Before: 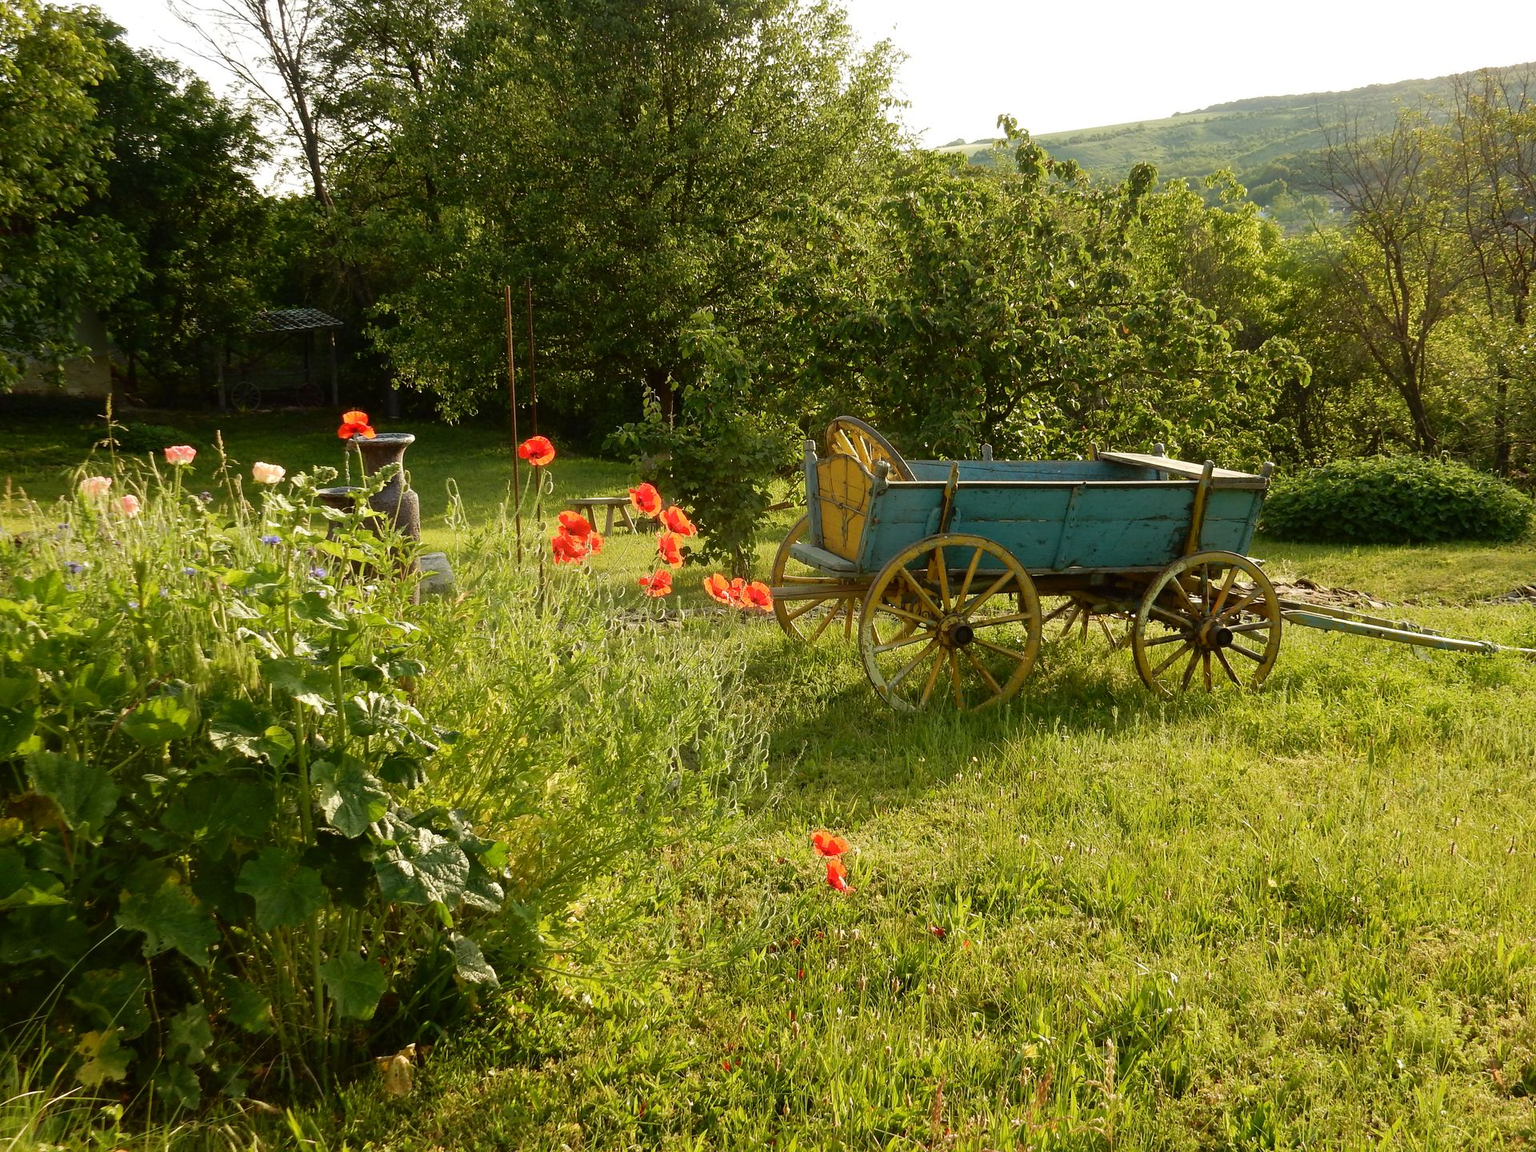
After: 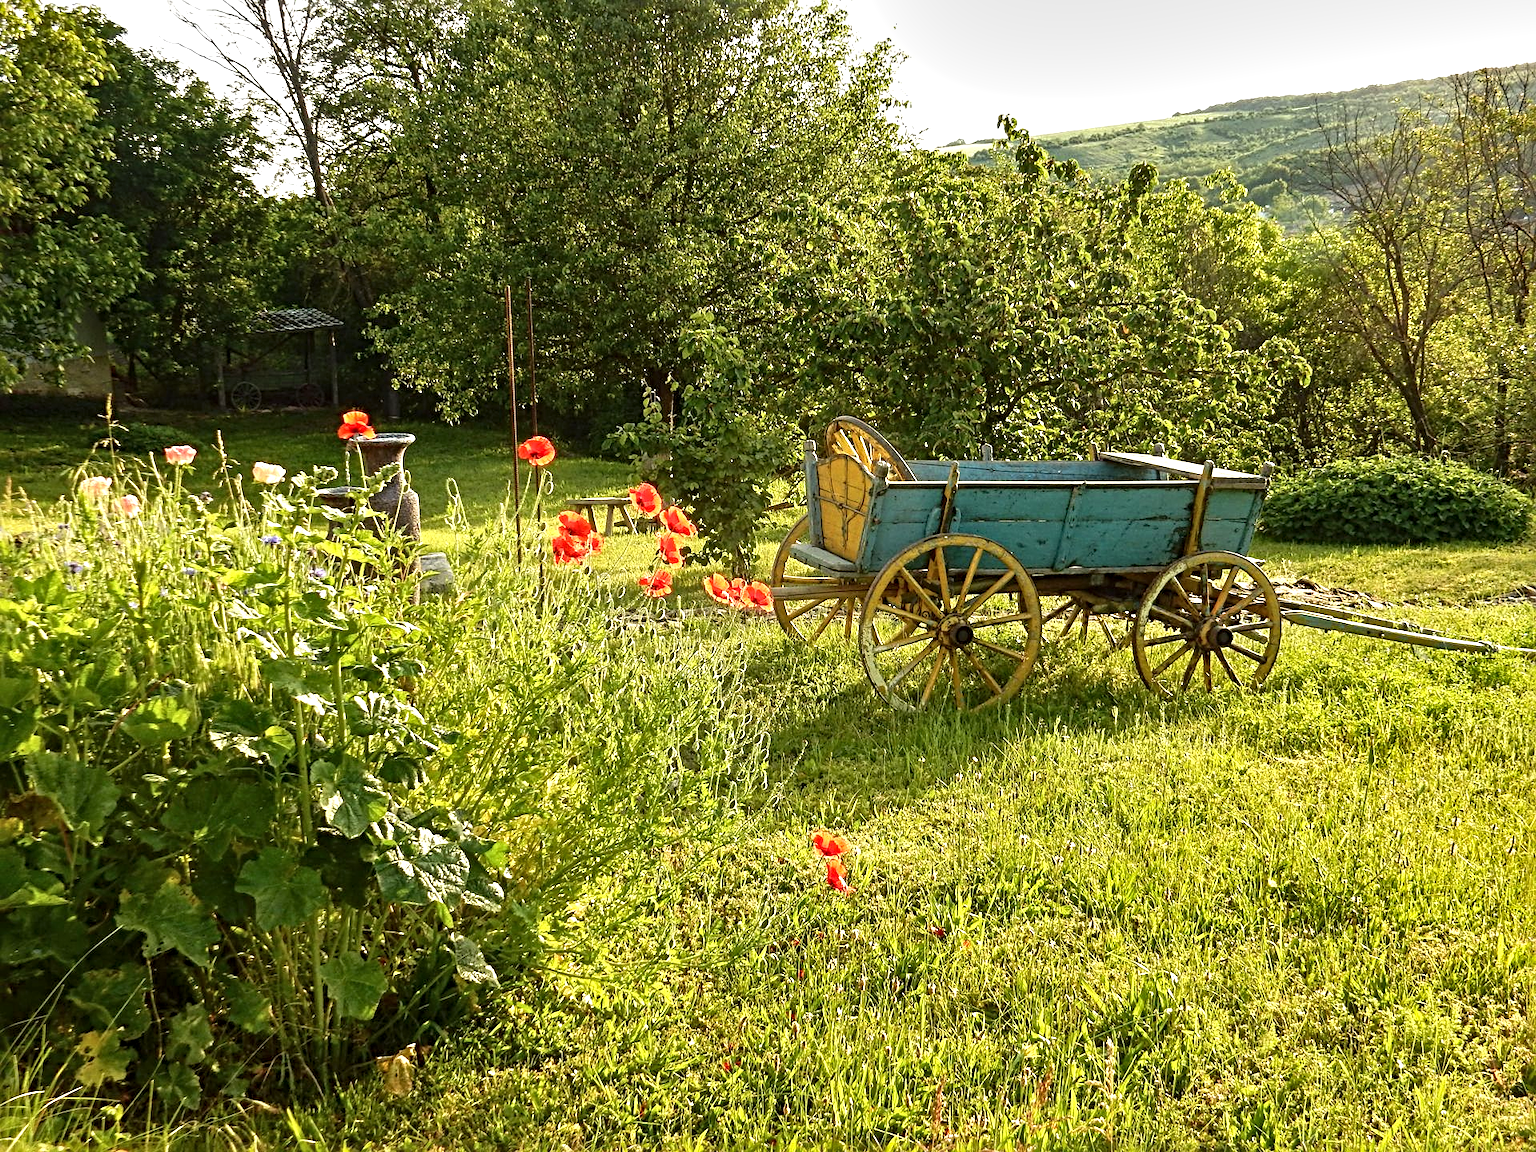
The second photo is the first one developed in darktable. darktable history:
exposure: exposure 0.651 EV, compensate highlight preservation false
shadows and highlights: shadows 13.43, white point adjustment 1.2, soften with gaussian
sharpen: radius 4.859
local contrast: on, module defaults
